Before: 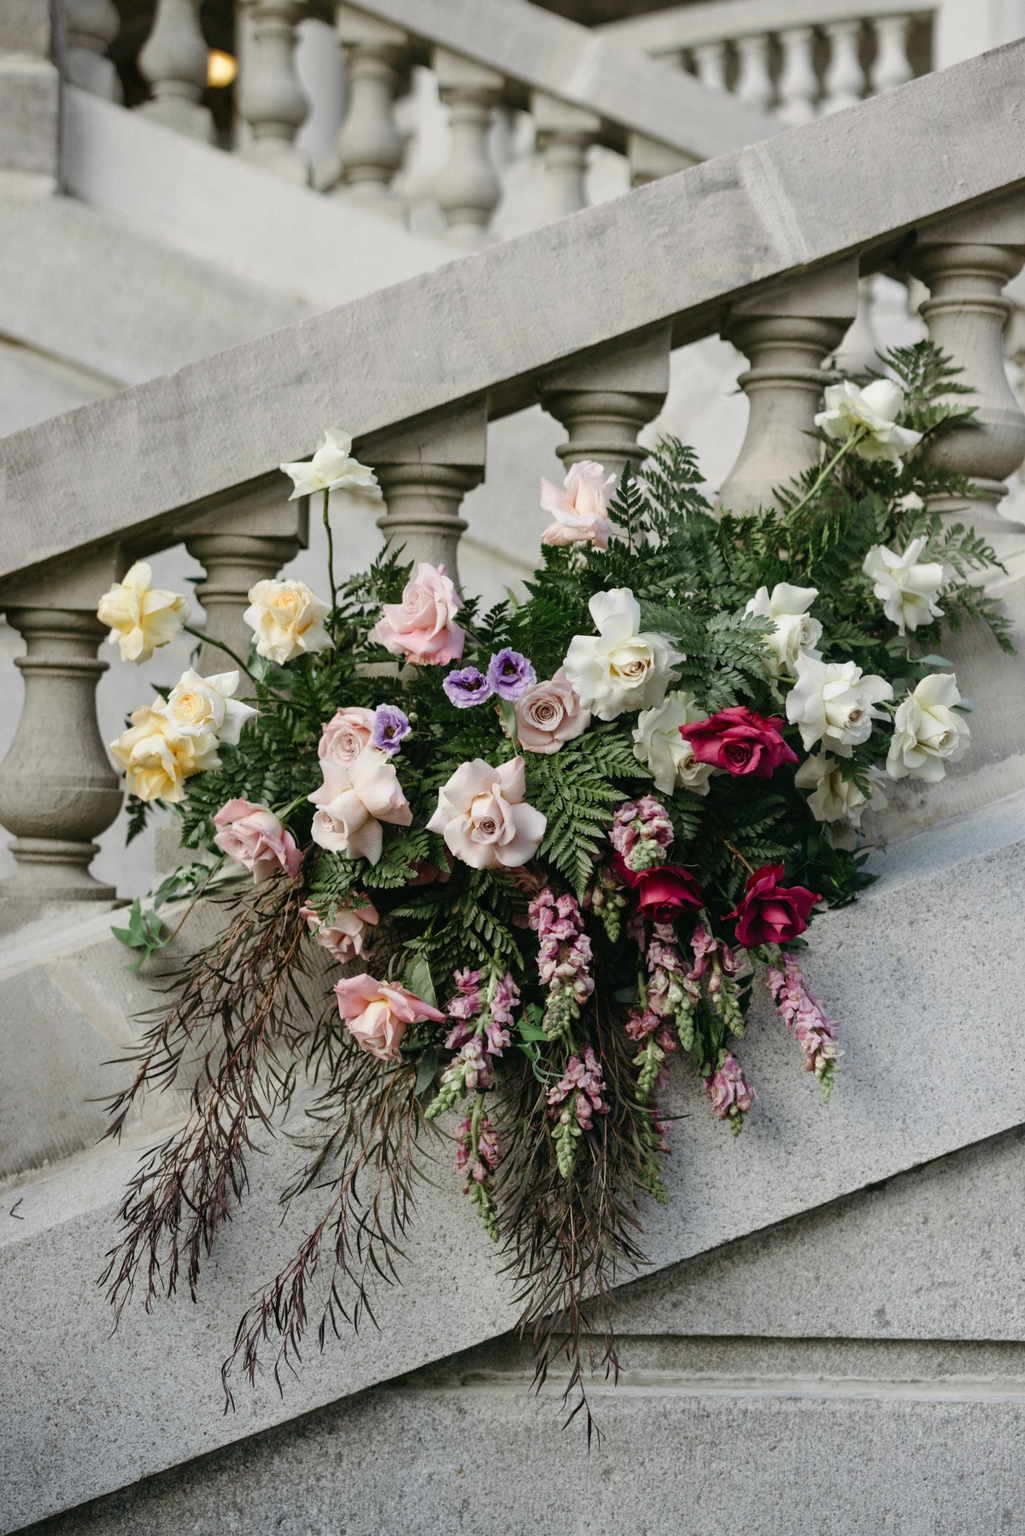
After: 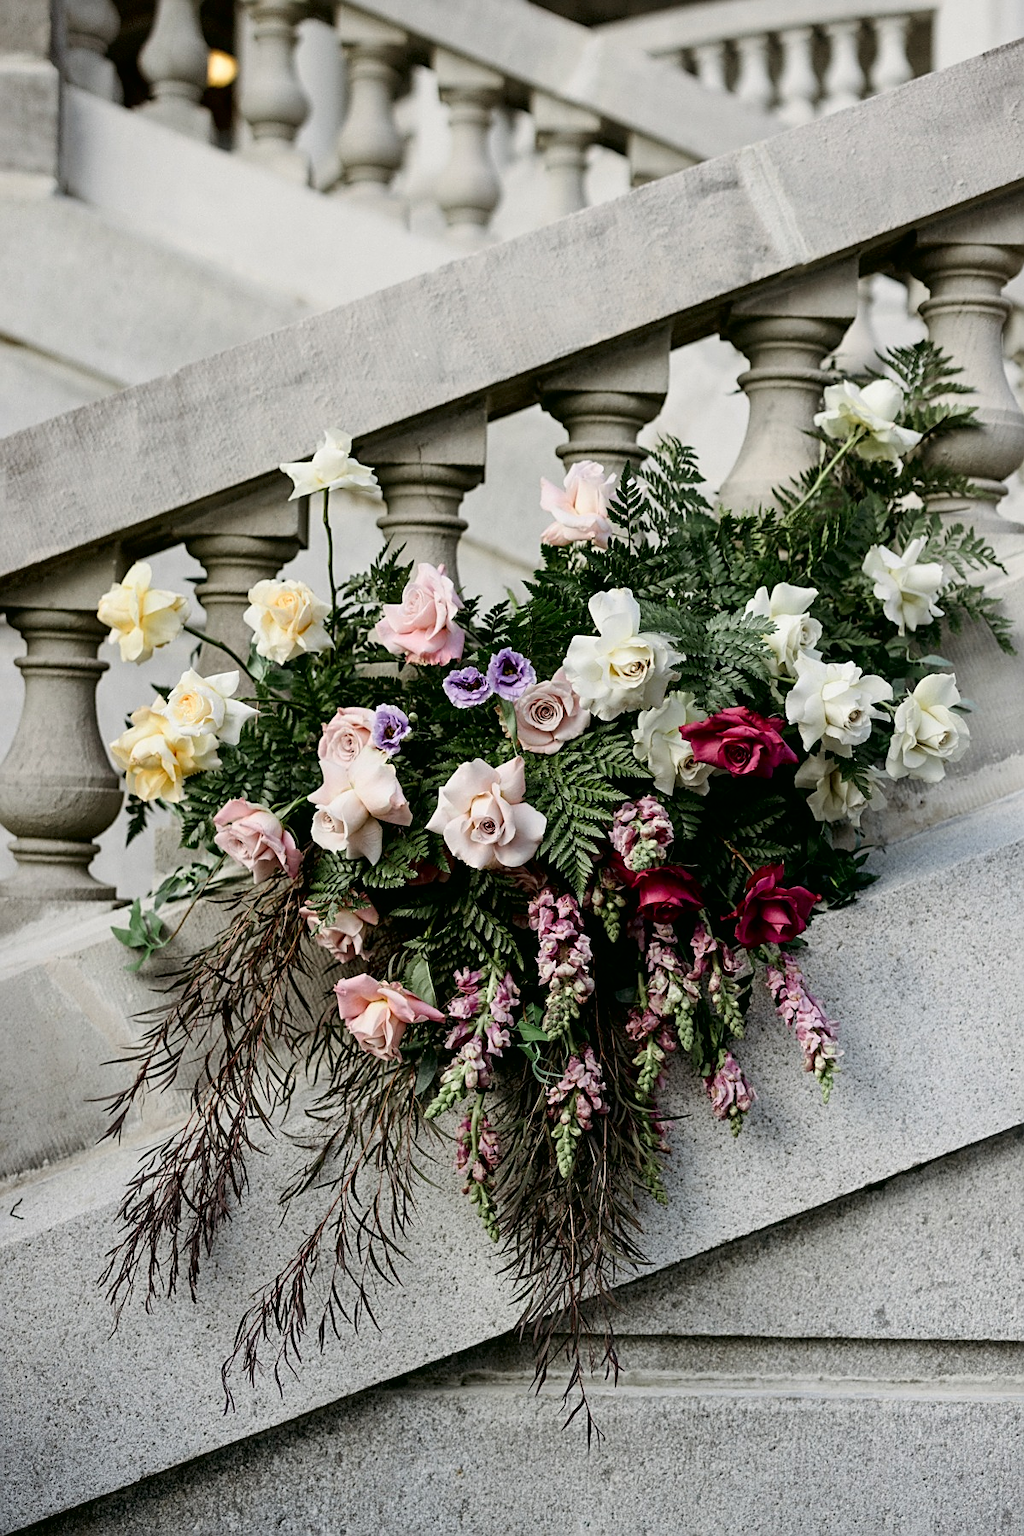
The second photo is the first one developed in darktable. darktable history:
sharpen: amount 0.499
tone curve: curves: ch0 [(0, 0) (0.118, 0.034) (0.182, 0.124) (0.265, 0.214) (0.504, 0.508) (0.783, 0.825) (1, 1)], color space Lab, independent channels, preserve colors none
